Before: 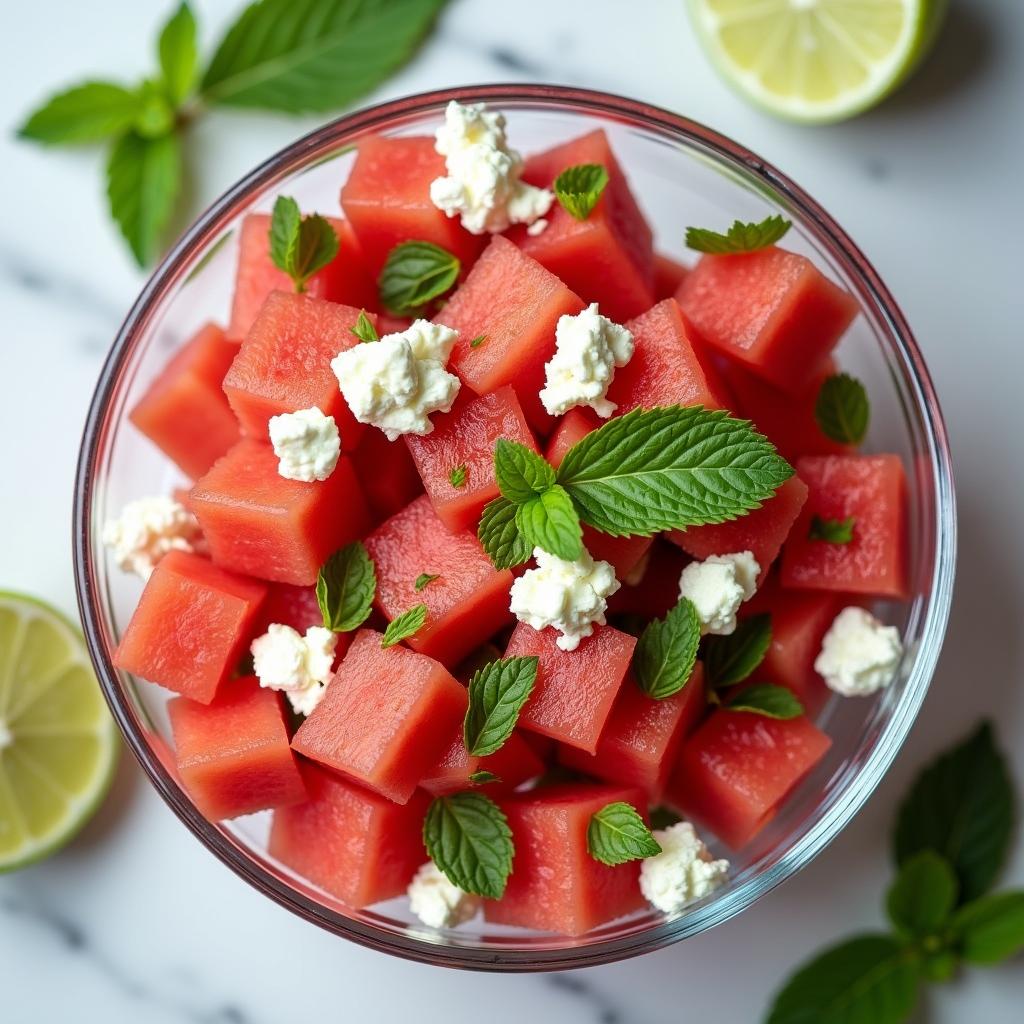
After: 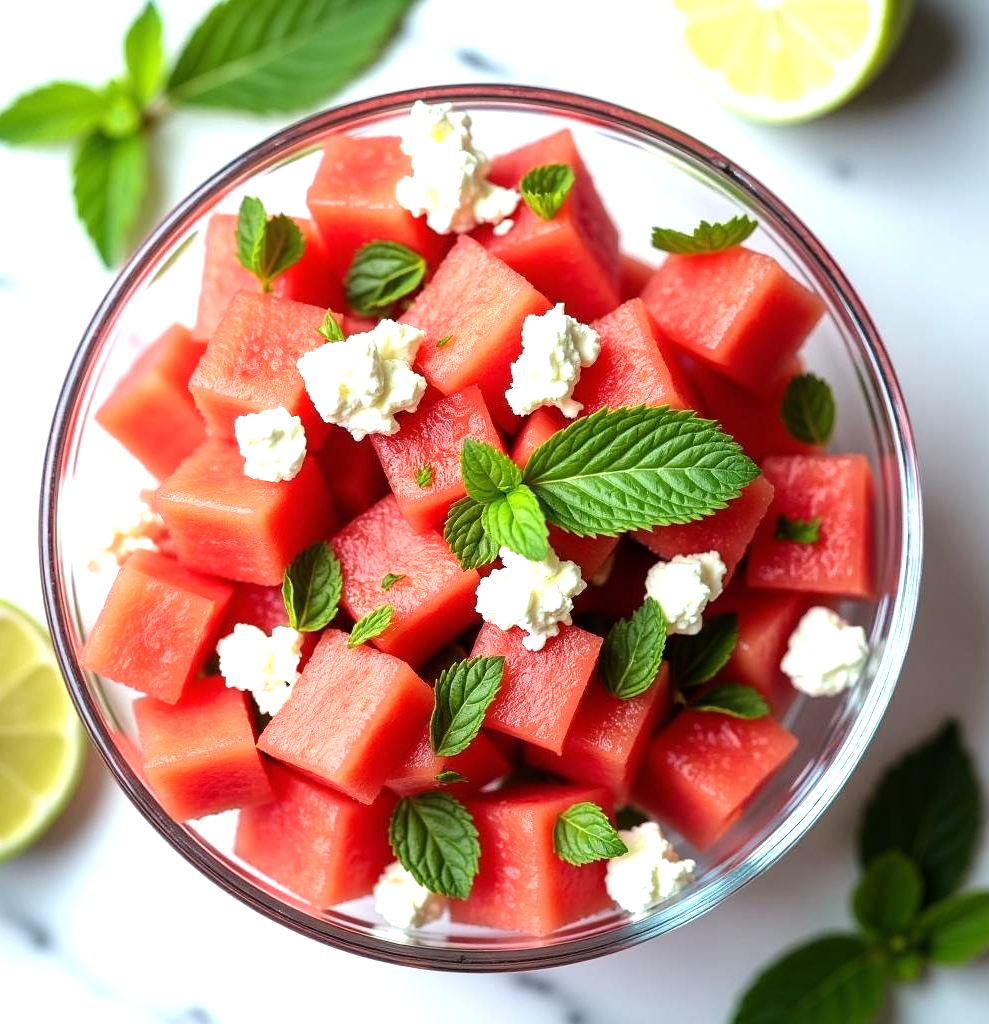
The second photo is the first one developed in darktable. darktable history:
exposure: exposure 0.197 EV, compensate highlight preservation false
tone equalizer: -8 EV -0.747 EV, -7 EV -0.684 EV, -6 EV -0.567 EV, -5 EV -0.364 EV, -3 EV 0.401 EV, -2 EV 0.6 EV, -1 EV 0.683 EV, +0 EV 0.73 EV, mask exposure compensation -0.504 EV
crop and rotate: left 3.36%
